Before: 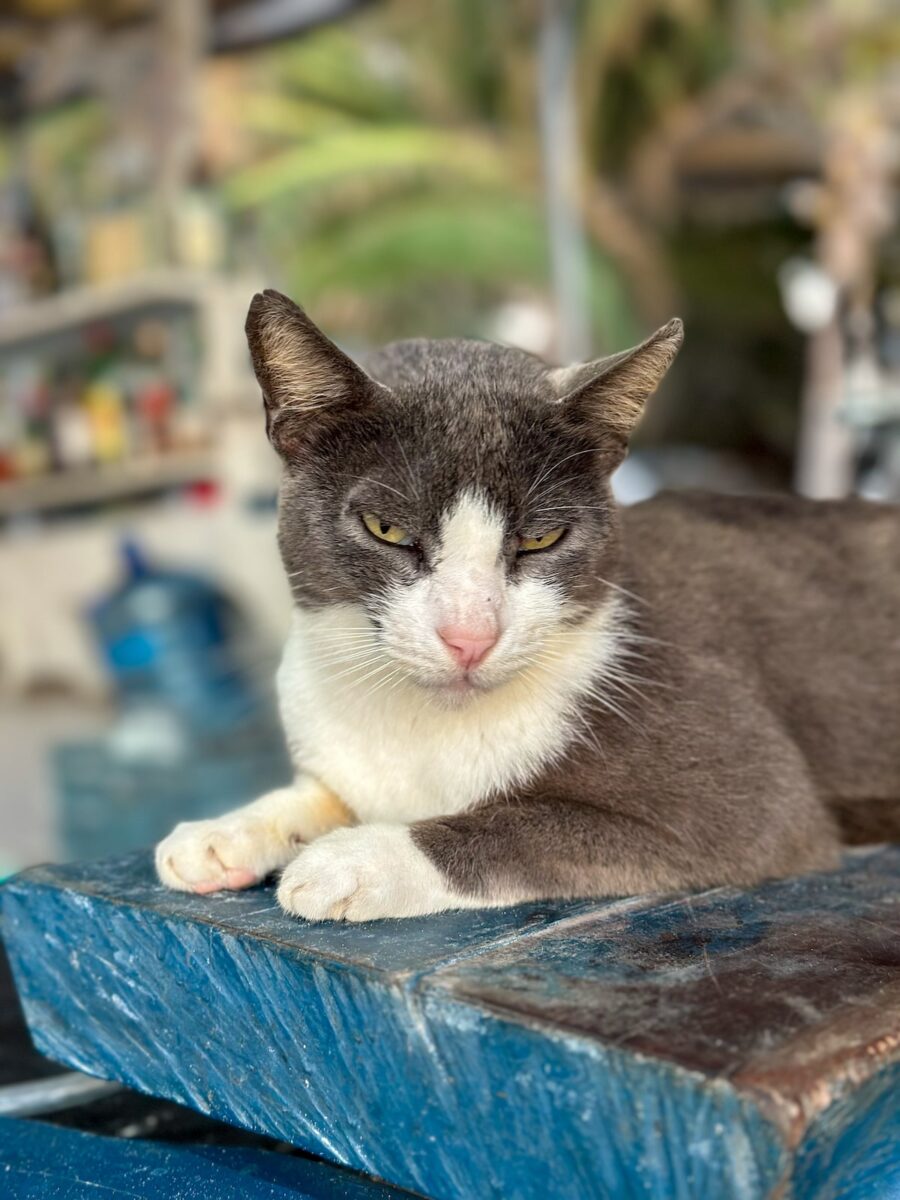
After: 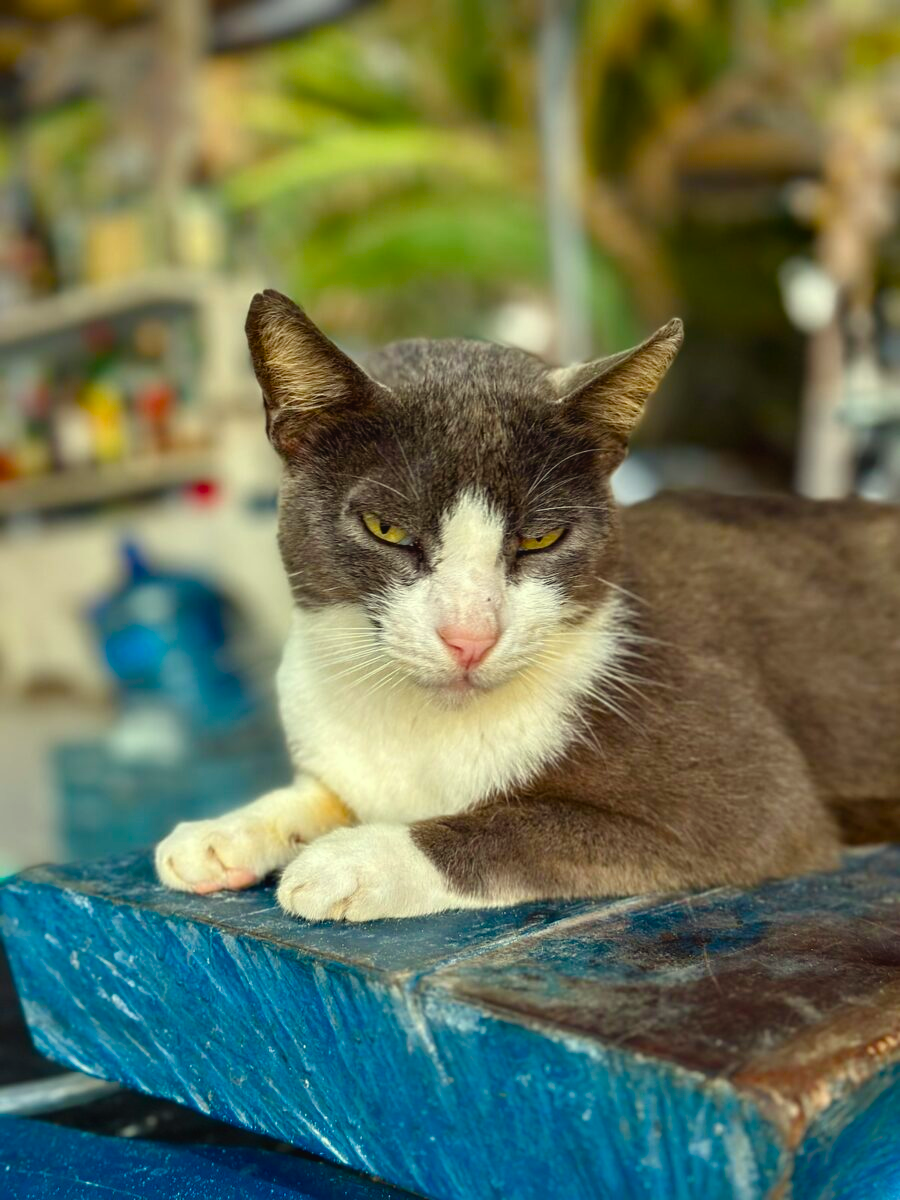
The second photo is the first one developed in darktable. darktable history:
color correction: highlights a* -5.64, highlights b* 11.13
color balance rgb: power › luminance -8.8%, global offset › luminance 0.479%, linear chroma grading › global chroma 14.811%, perceptual saturation grading › global saturation 0.172%, perceptual saturation grading › mid-tones 6.251%, perceptual saturation grading › shadows 72.306%, global vibrance 12.568%
